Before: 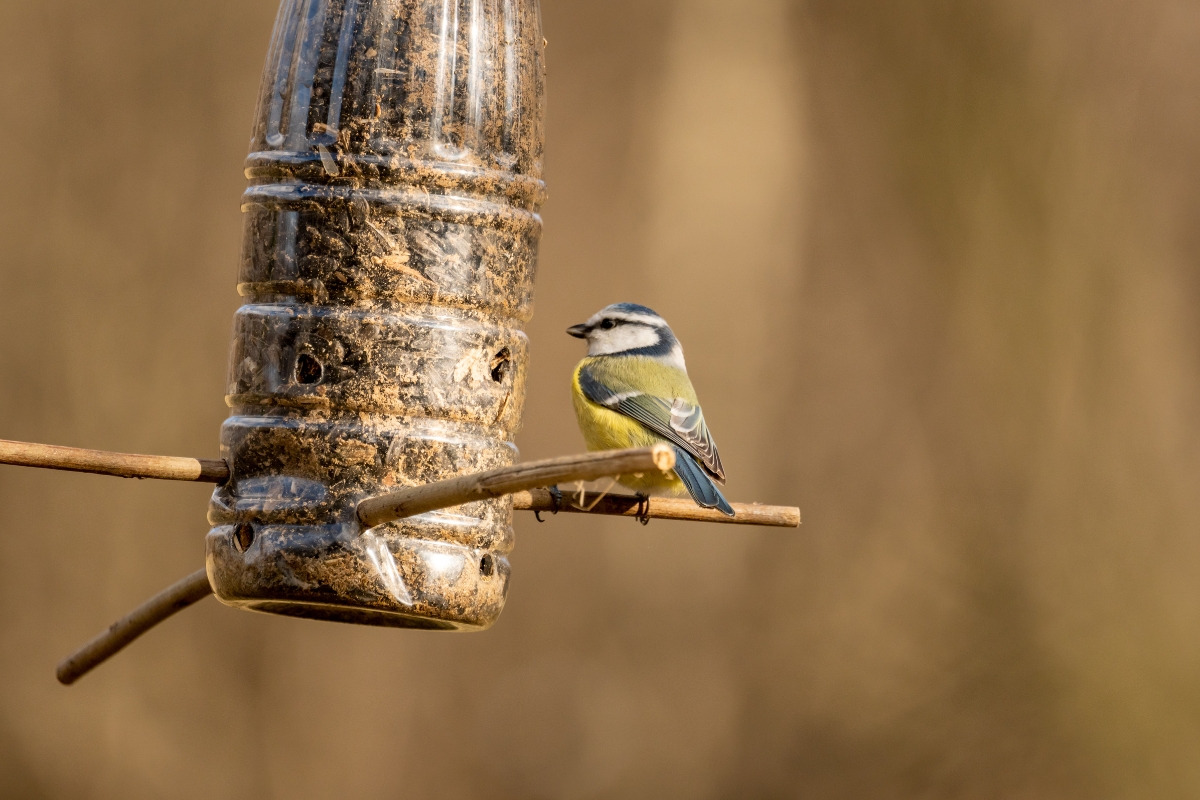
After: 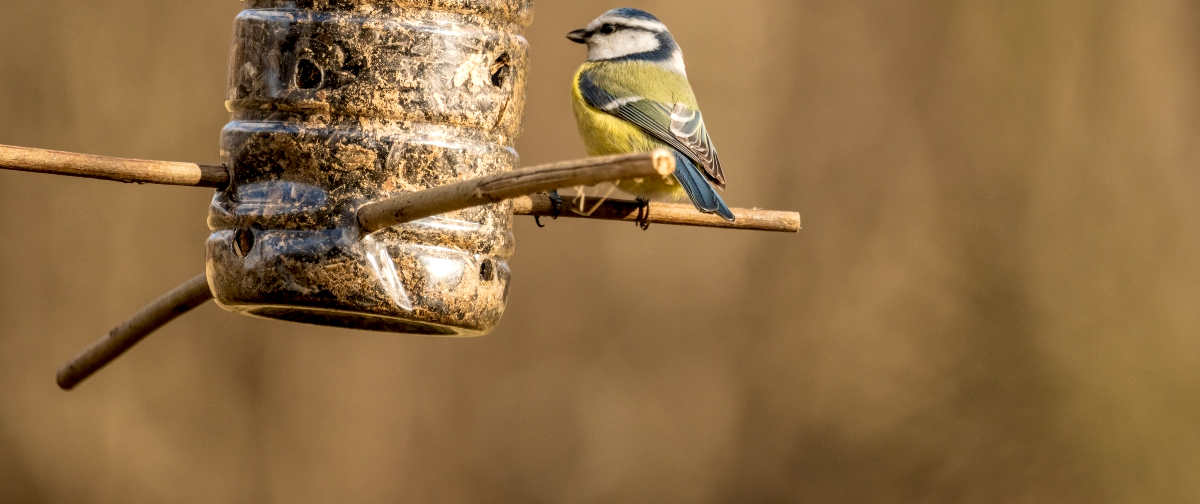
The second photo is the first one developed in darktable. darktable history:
crop and rotate: top 36.947%
local contrast: detail 130%
velvia: strength 16.59%
